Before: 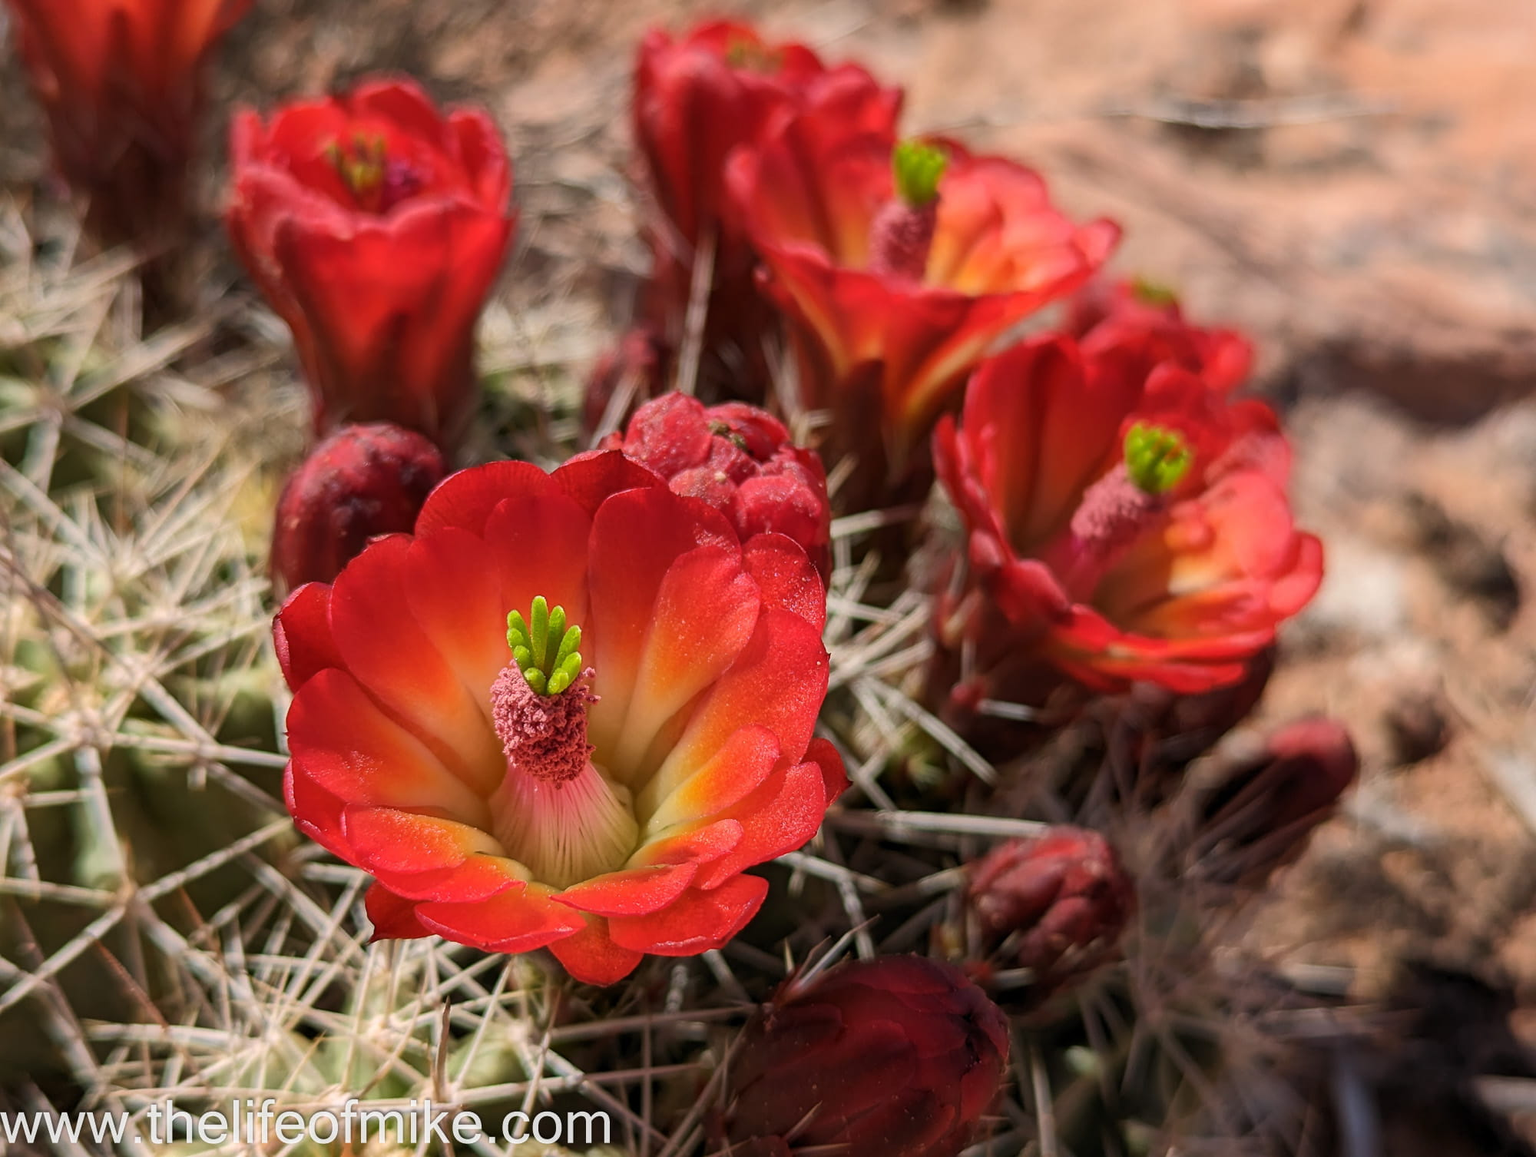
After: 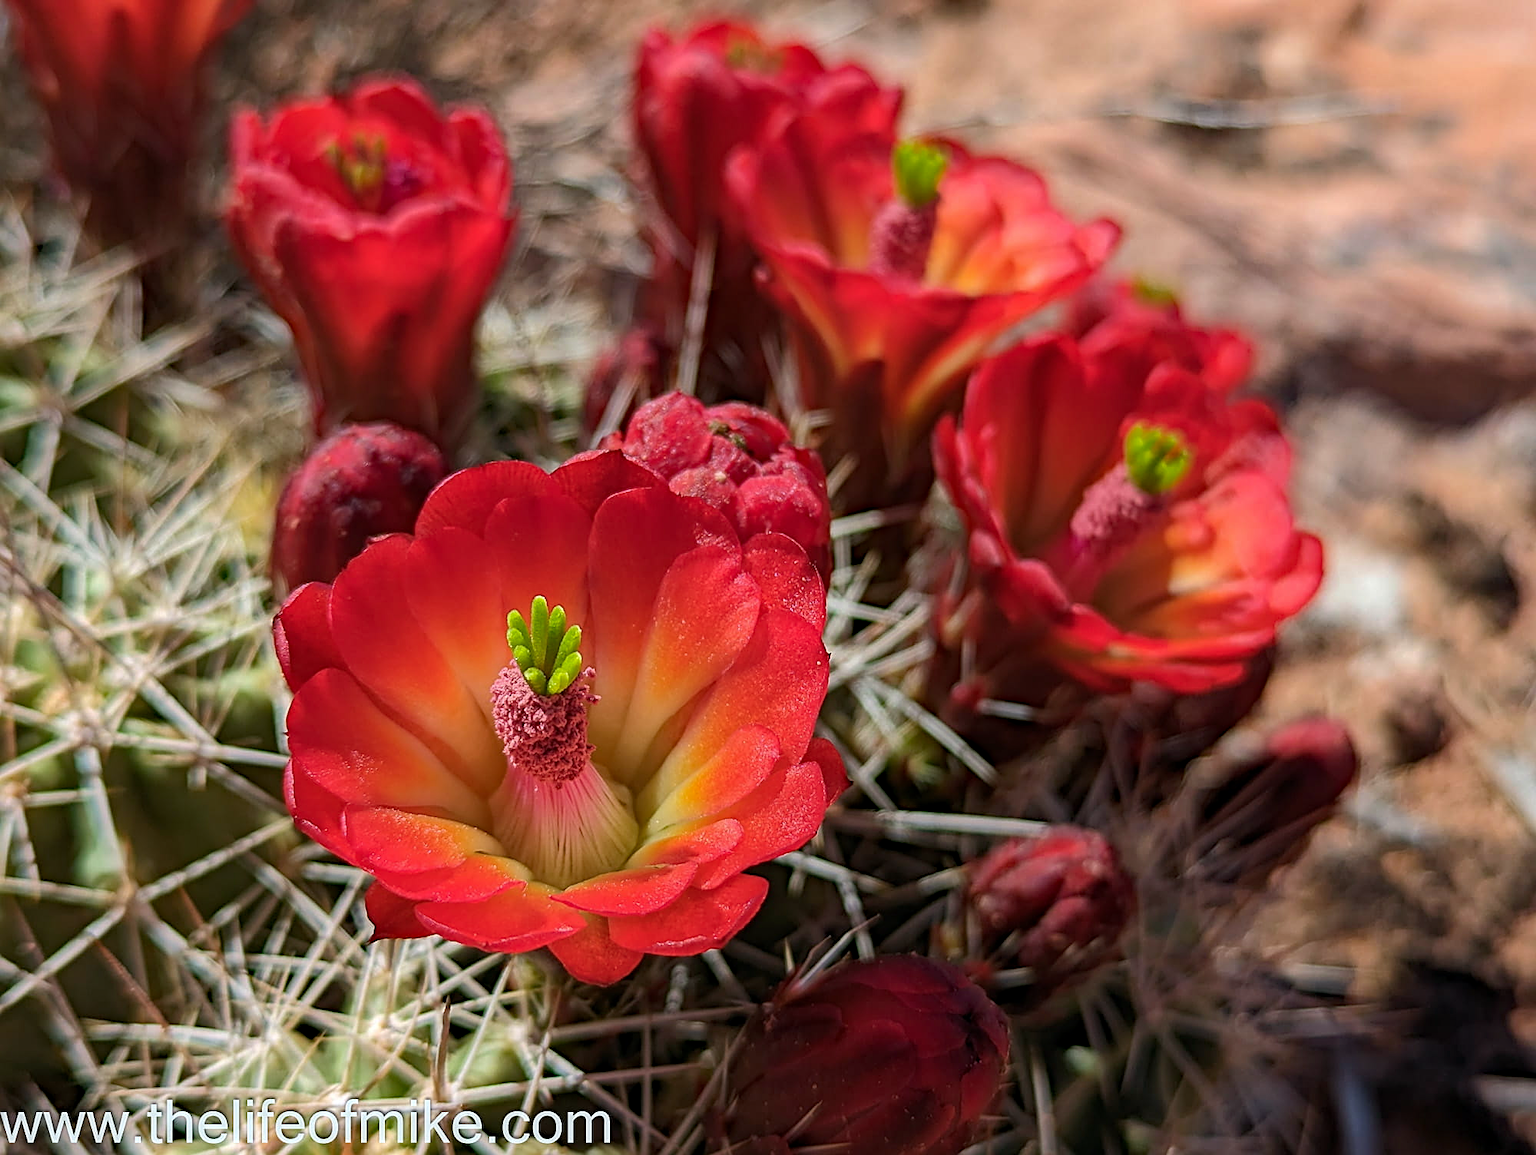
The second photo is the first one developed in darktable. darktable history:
haze removal: strength 0.29, distance 0.25, compatibility mode true, adaptive false
crop: bottom 0.071%
sharpen: on, module defaults
color calibration: output R [1.003, 0.027, -0.041, 0], output G [-0.018, 1.043, -0.038, 0], output B [0.071, -0.086, 1.017, 0], illuminant as shot in camera, x 0.359, y 0.362, temperature 4570.54 K
